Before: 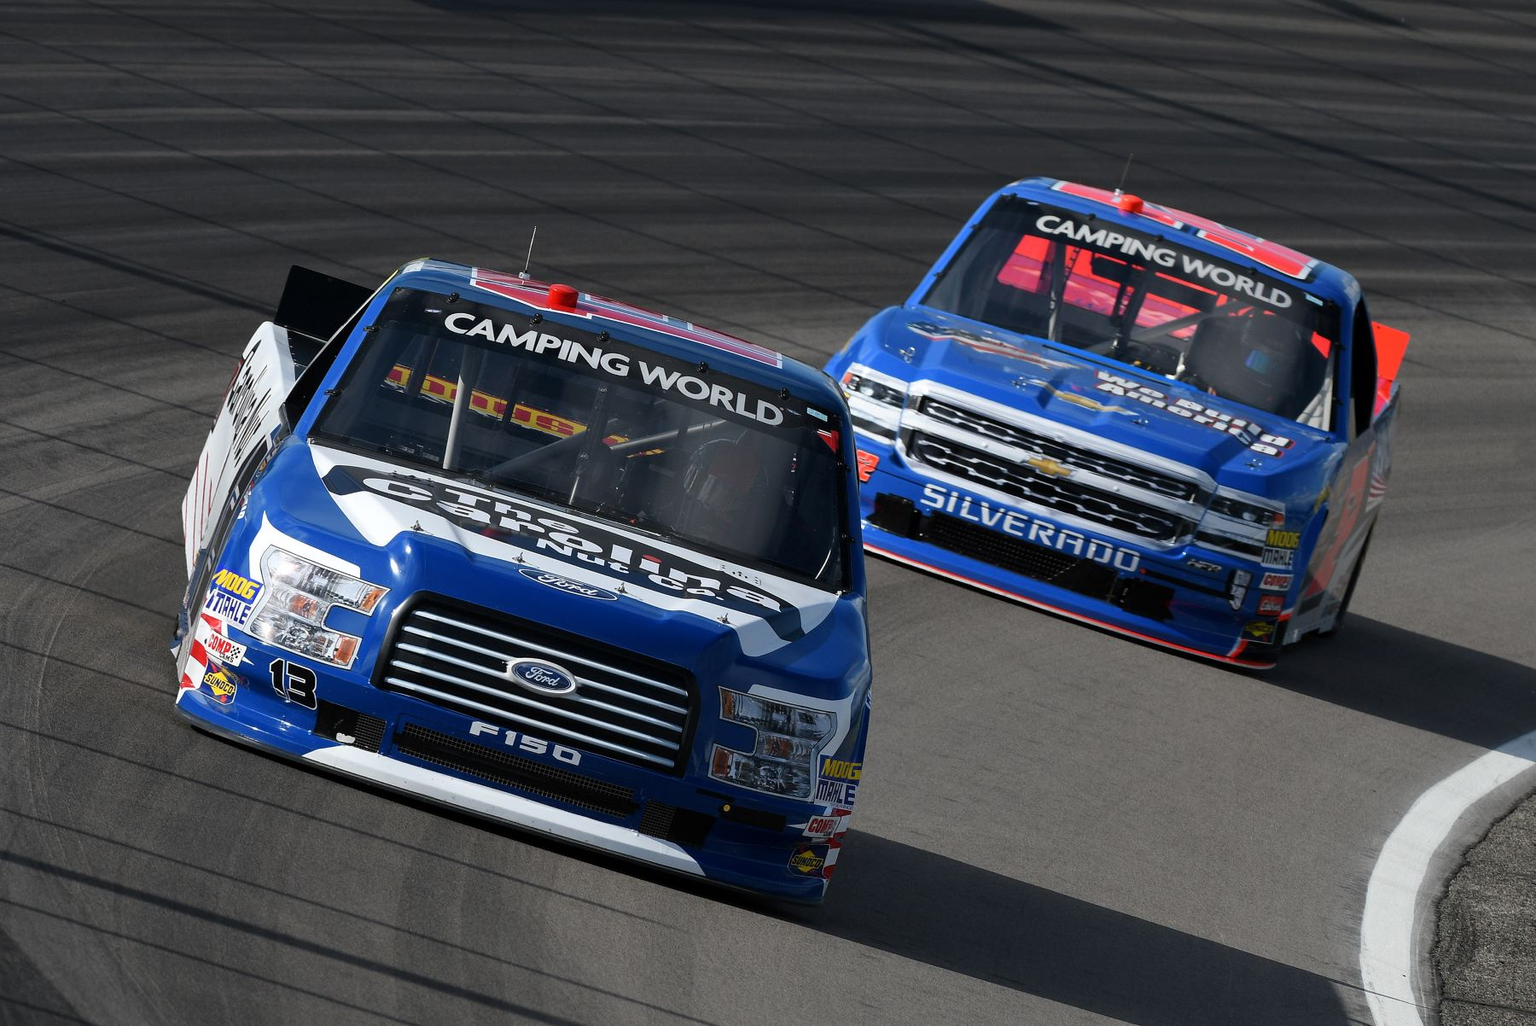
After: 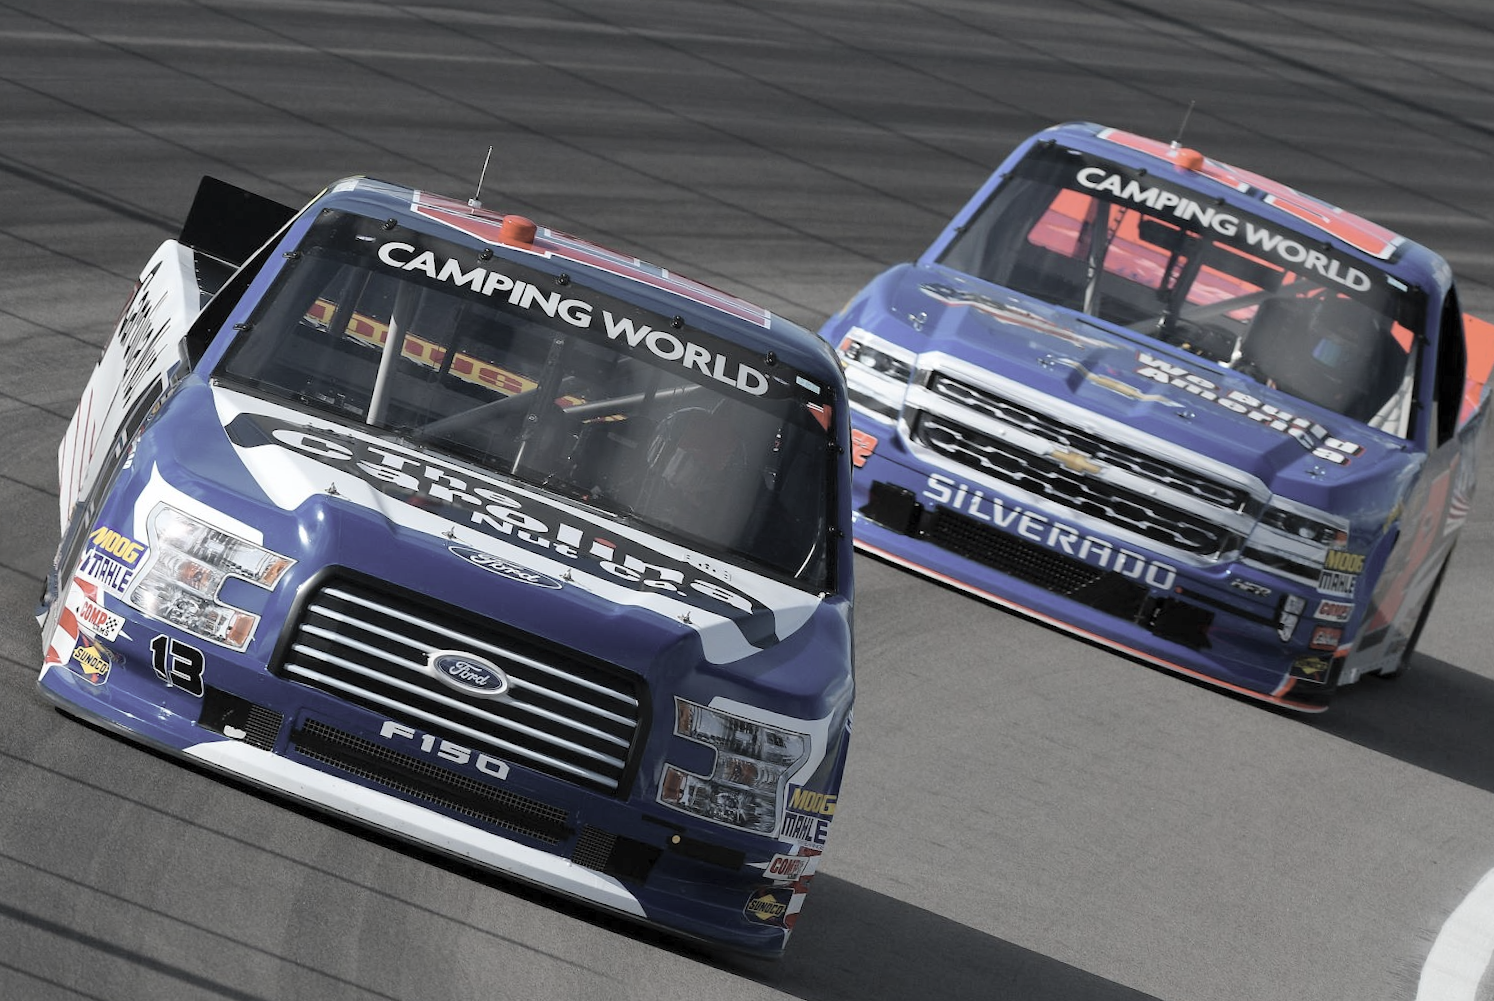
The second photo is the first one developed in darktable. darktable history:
crop and rotate: angle -3.25°, left 5.278%, top 5.216%, right 4.773%, bottom 4.505%
contrast brightness saturation: brightness 0.186, saturation -0.486
